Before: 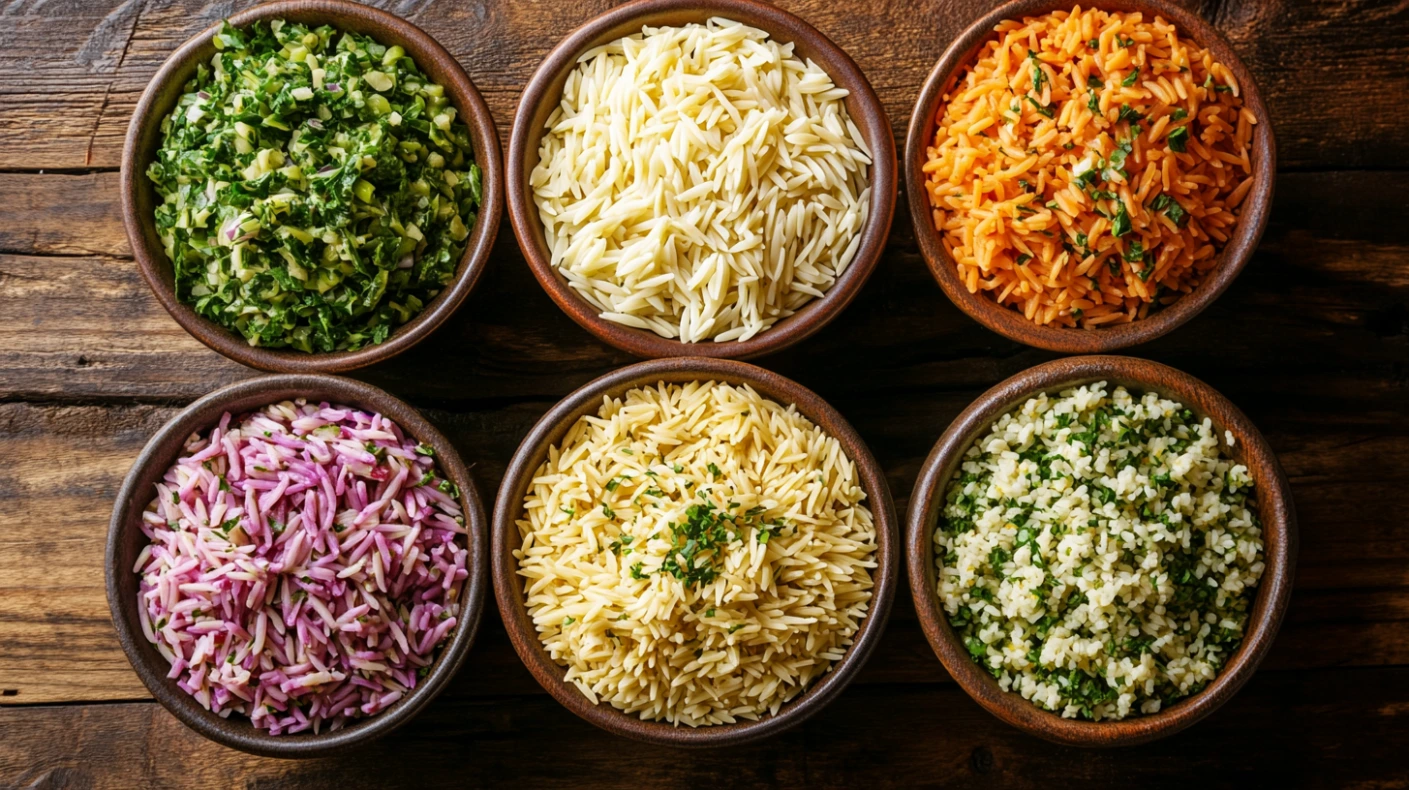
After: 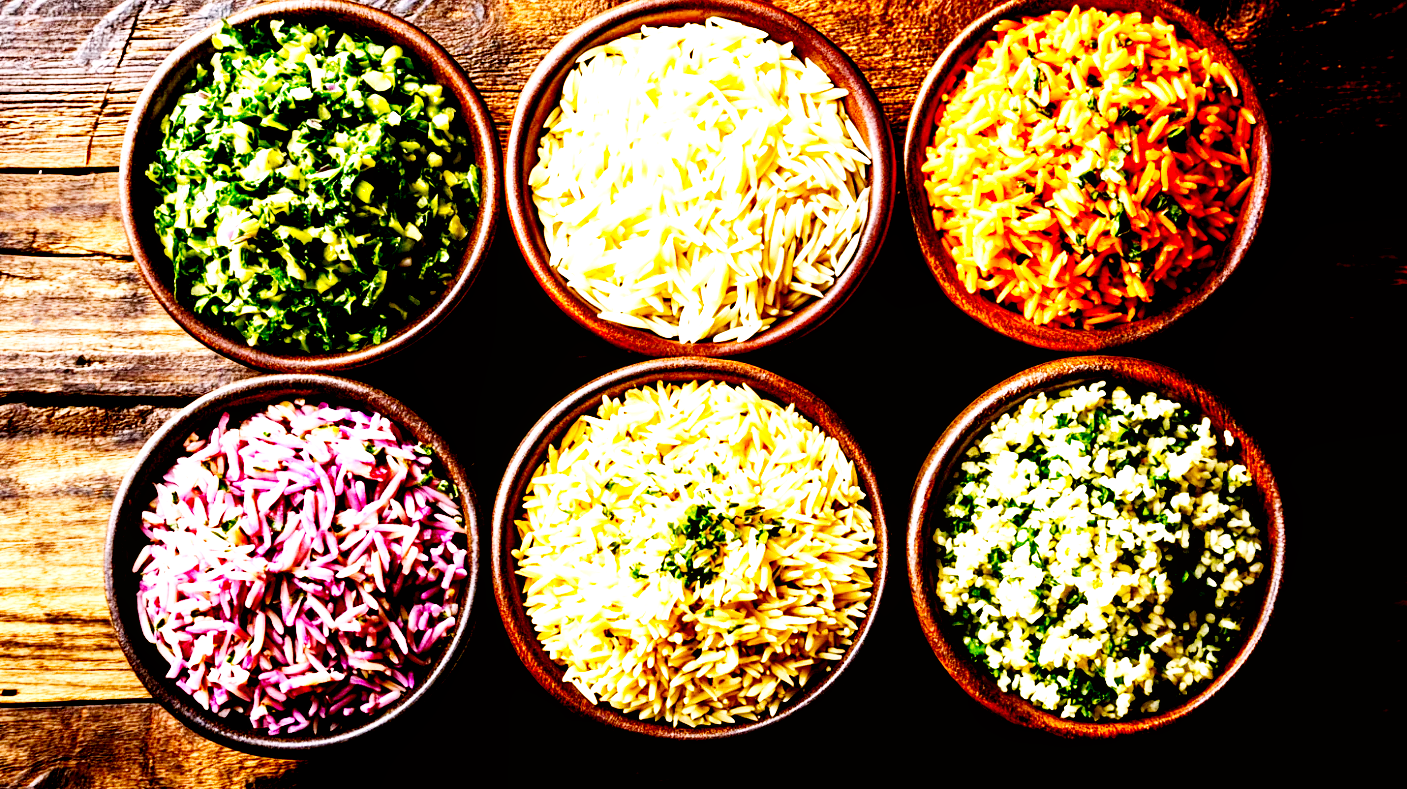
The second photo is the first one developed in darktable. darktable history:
base curve: curves: ch0 [(0, 0) (0.007, 0.004) (0.027, 0.03) (0.046, 0.07) (0.207, 0.54) (0.442, 0.872) (0.673, 0.972) (1, 1)], preserve colors none
crop and rotate: left 0.12%, bottom 0.011%
exposure: black level correction 0.039, exposure 0.499 EV, compensate highlight preservation false
tone equalizer: -8 EV -0.428 EV, -7 EV -0.398 EV, -6 EV -0.367 EV, -5 EV -0.257 EV, -3 EV 0.223 EV, -2 EV 0.348 EV, -1 EV 0.375 EV, +0 EV 0.425 EV, edges refinement/feathering 500, mask exposure compensation -1.57 EV, preserve details no
color correction: highlights a* 3.06, highlights b* -1.43, shadows a* -0.058, shadows b* 1.75, saturation 0.984
local contrast: highlights 104%, shadows 98%, detail 119%, midtone range 0.2
